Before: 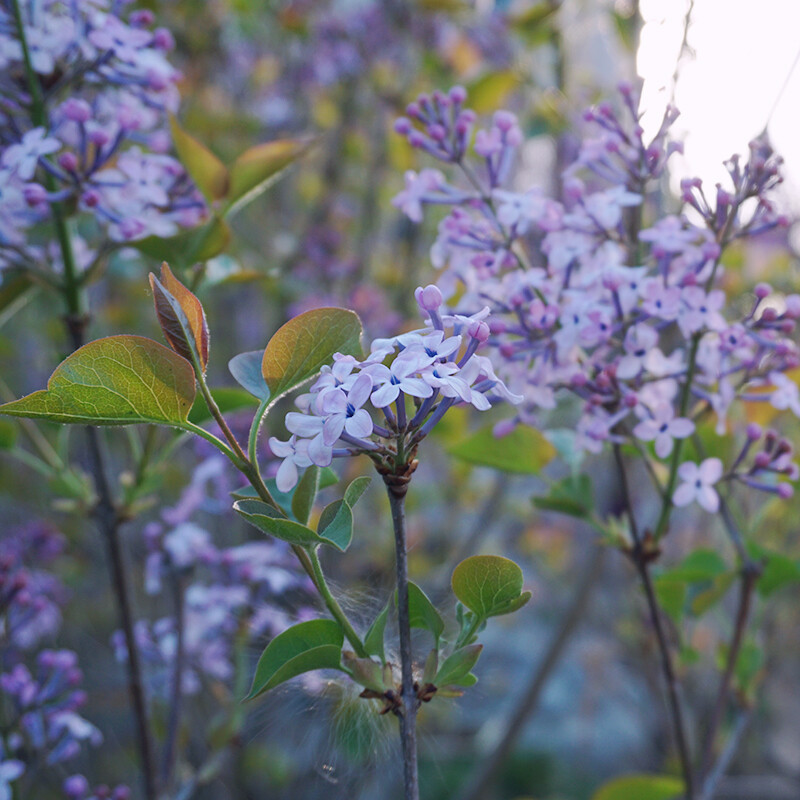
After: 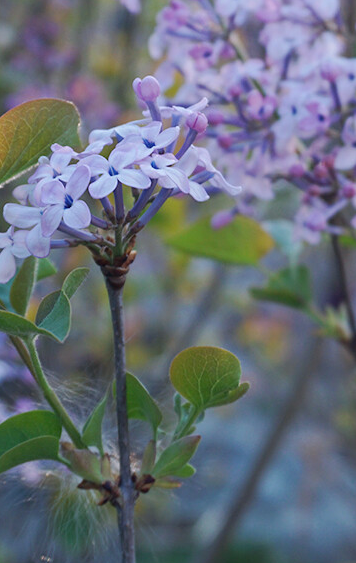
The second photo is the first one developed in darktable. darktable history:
crop: left 35.373%, top 26.235%, right 20.007%, bottom 3.383%
